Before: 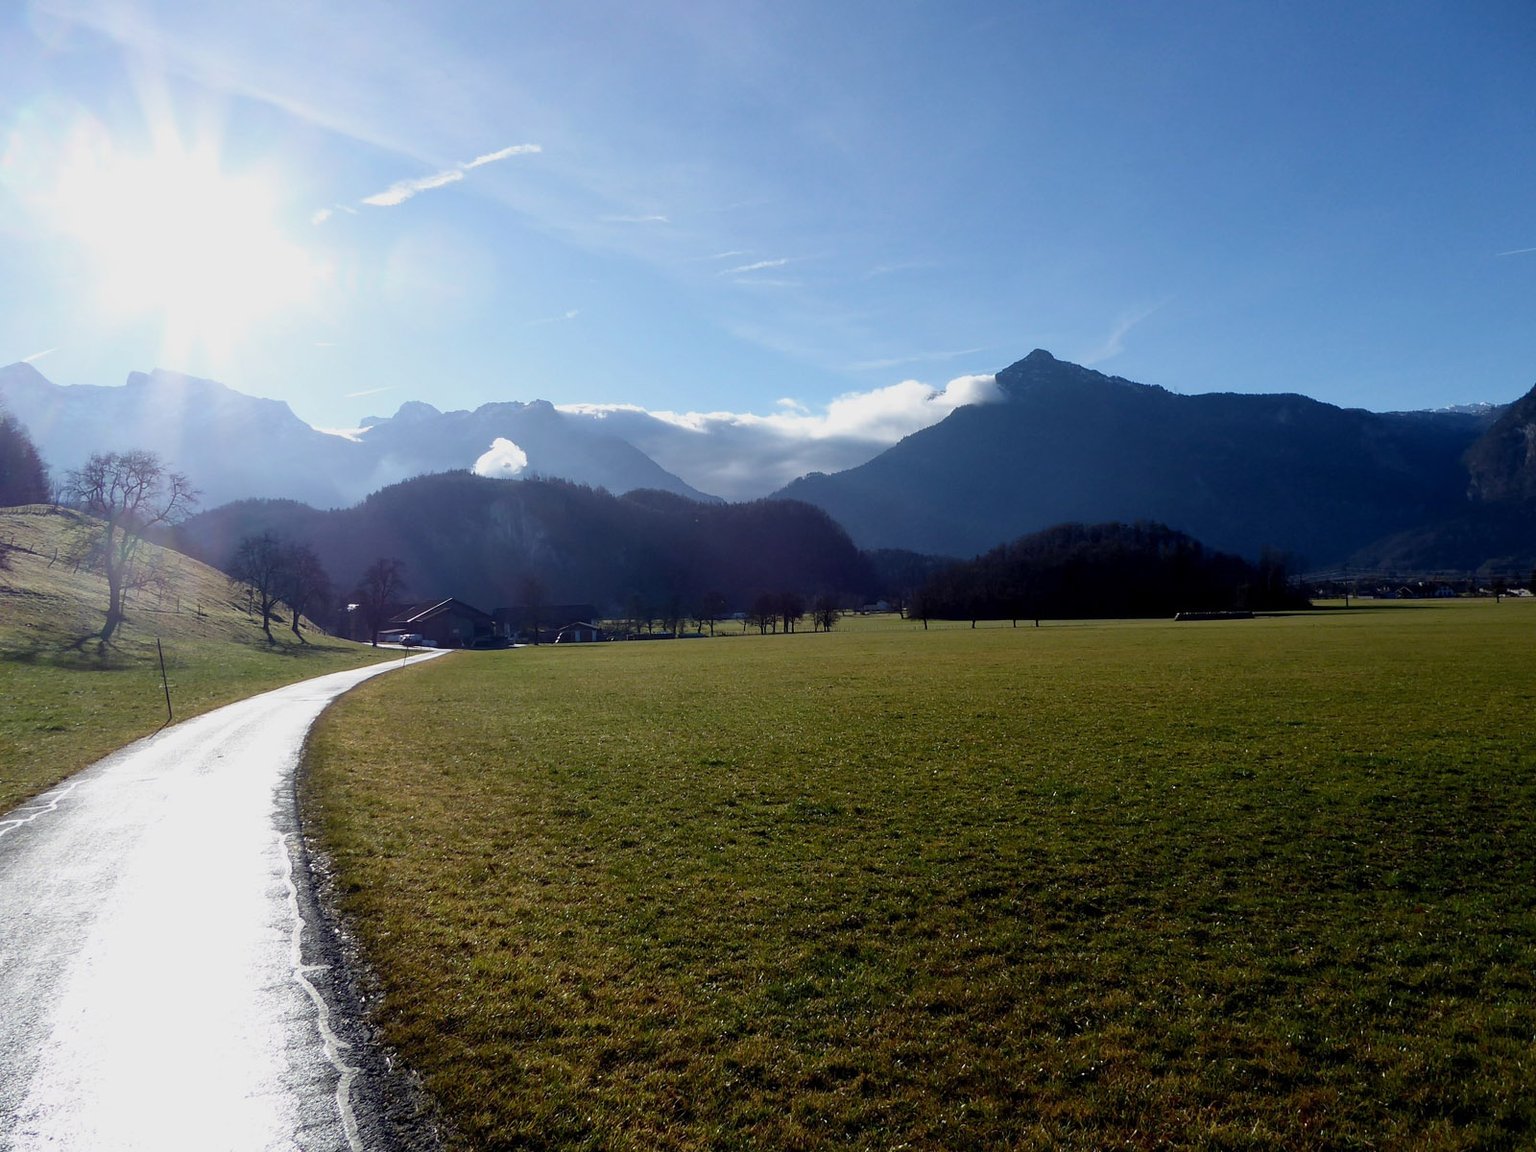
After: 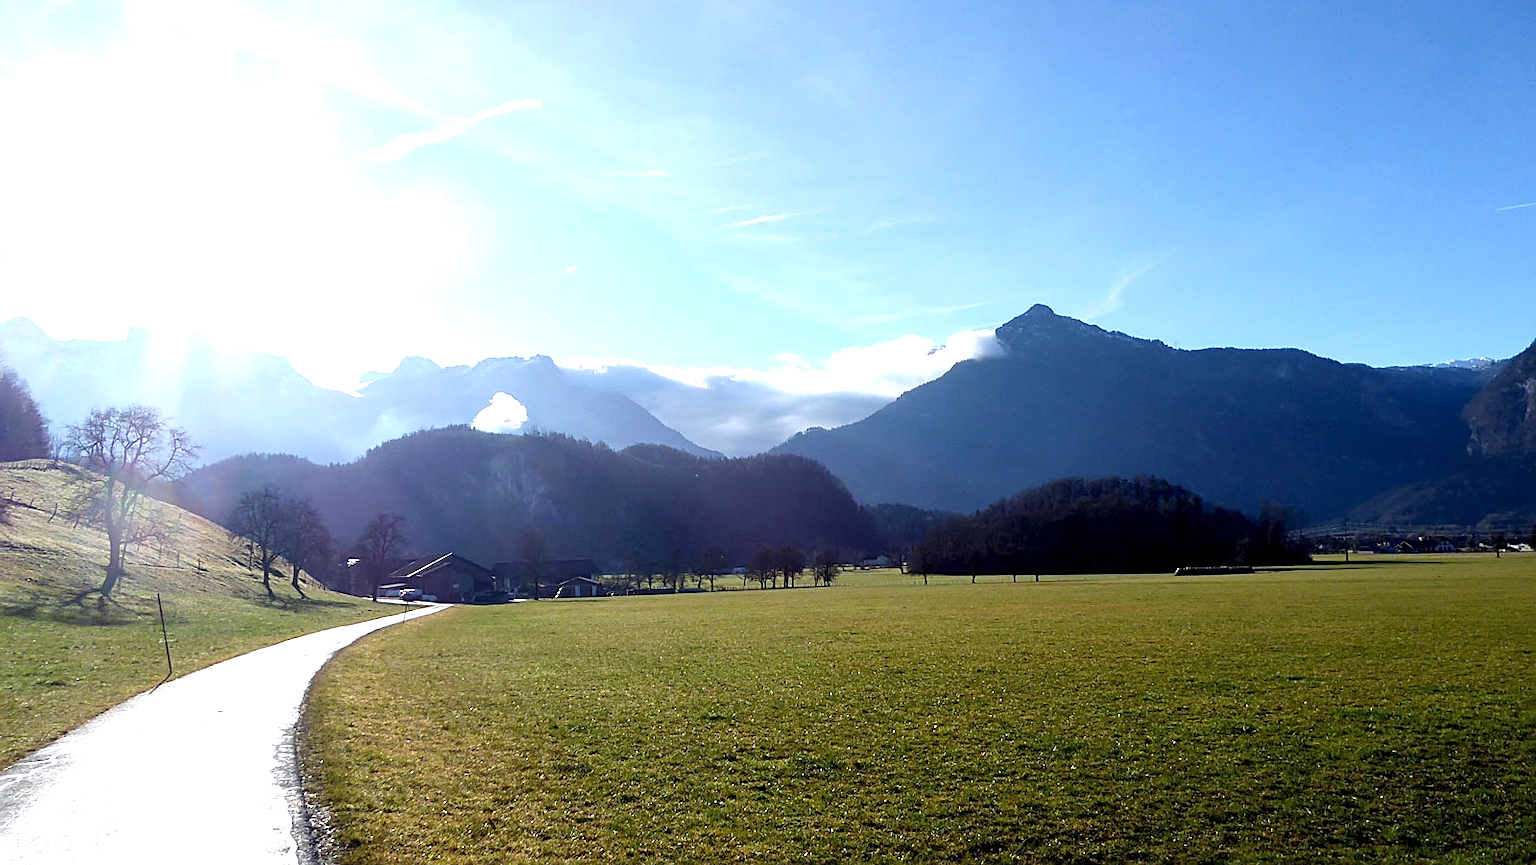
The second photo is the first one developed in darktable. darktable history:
sharpen: on, module defaults
exposure: black level correction 0, exposure 0.937 EV, compensate exposure bias true, compensate highlight preservation false
crop: top 3.946%, bottom 20.884%
